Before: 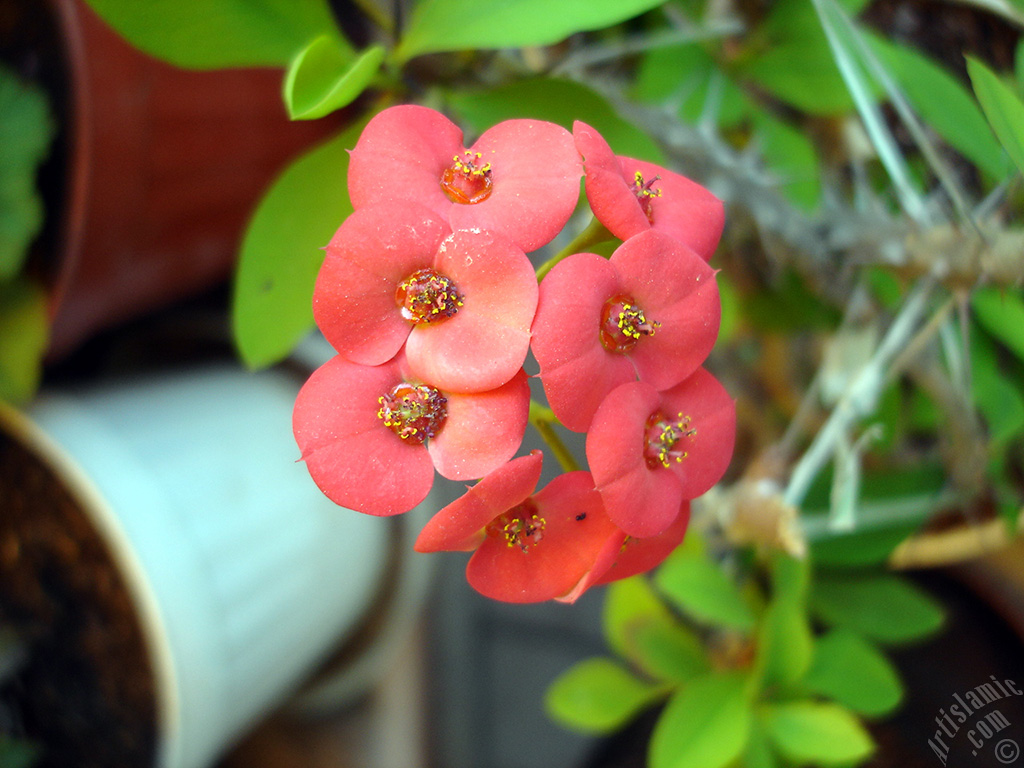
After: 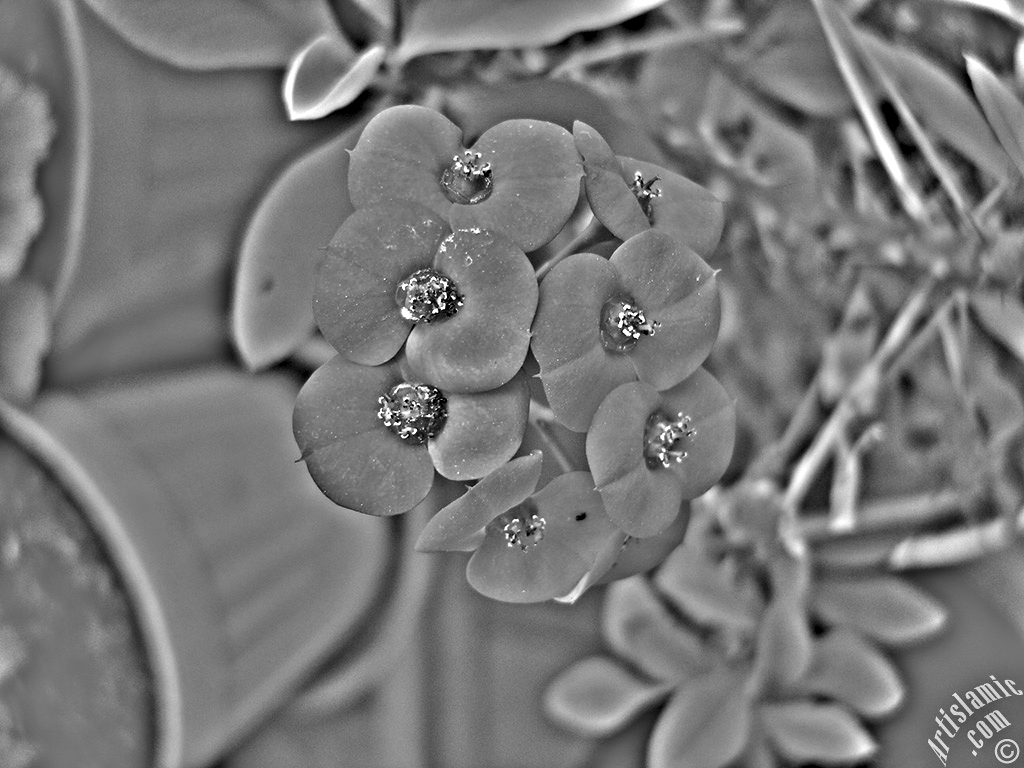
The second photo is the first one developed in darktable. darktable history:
highpass: on, module defaults
graduated density: rotation -180°, offset 27.42
